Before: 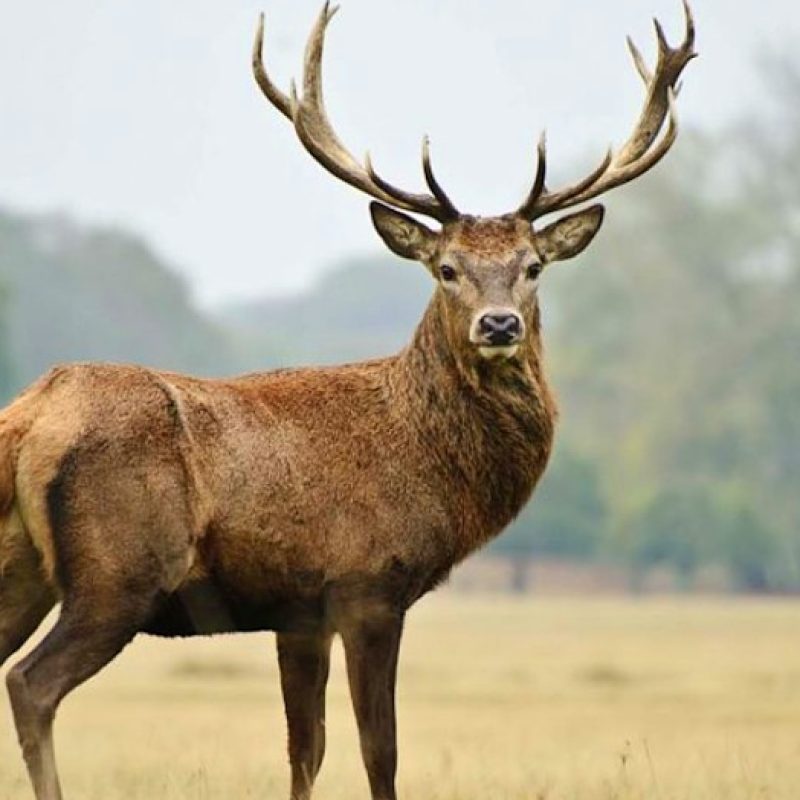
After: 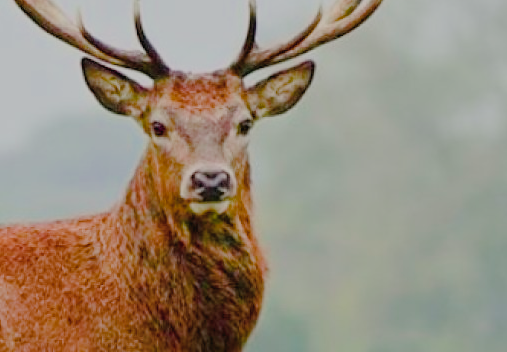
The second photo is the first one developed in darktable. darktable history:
color balance rgb: perceptual saturation grading › global saturation 26.09%, perceptual saturation grading › highlights -28.376%, perceptual saturation grading › mid-tones 15.119%, perceptual saturation grading › shadows 34.365%, global vibrance 20%
filmic rgb: black relative exposure -7.98 EV, white relative exposure 8.02 EV, threshold 5.98 EV, target black luminance 0%, hardness 2.47, latitude 76.37%, contrast 0.565, shadows ↔ highlights balance 0.004%, iterations of high-quality reconstruction 0, enable highlight reconstruction true
tone equalizer: -8 EV -0.405 EV, -7 EV -0.384 EV, -6 EV -0.308 EV, -5 EV -0.242 EV, -3 EV 0.237 EV, -2 EV 0.358 EV, -1 EV 0.373 EV, +0 EV 0.432 EV
tone curve: curves: ch0 [(0, 0.023) (0.217, 0.19) (0.754, 0.801) (1, 0.977)]; ch1 [(0, 0) (0.392, 0.398) (0.5, 0.5) (0.521, 0.529) (0.56, 0.592) (1, 1)]; ch2 [(0, 0) (0.5, 0.5) (0.579, 0.561) (0.65, 0.657) (1, 1)], color space Lab, independent channels, preserve colors none
crop: left 36.218%, top 18.017%, right 0.318%, bottom 37.879%
